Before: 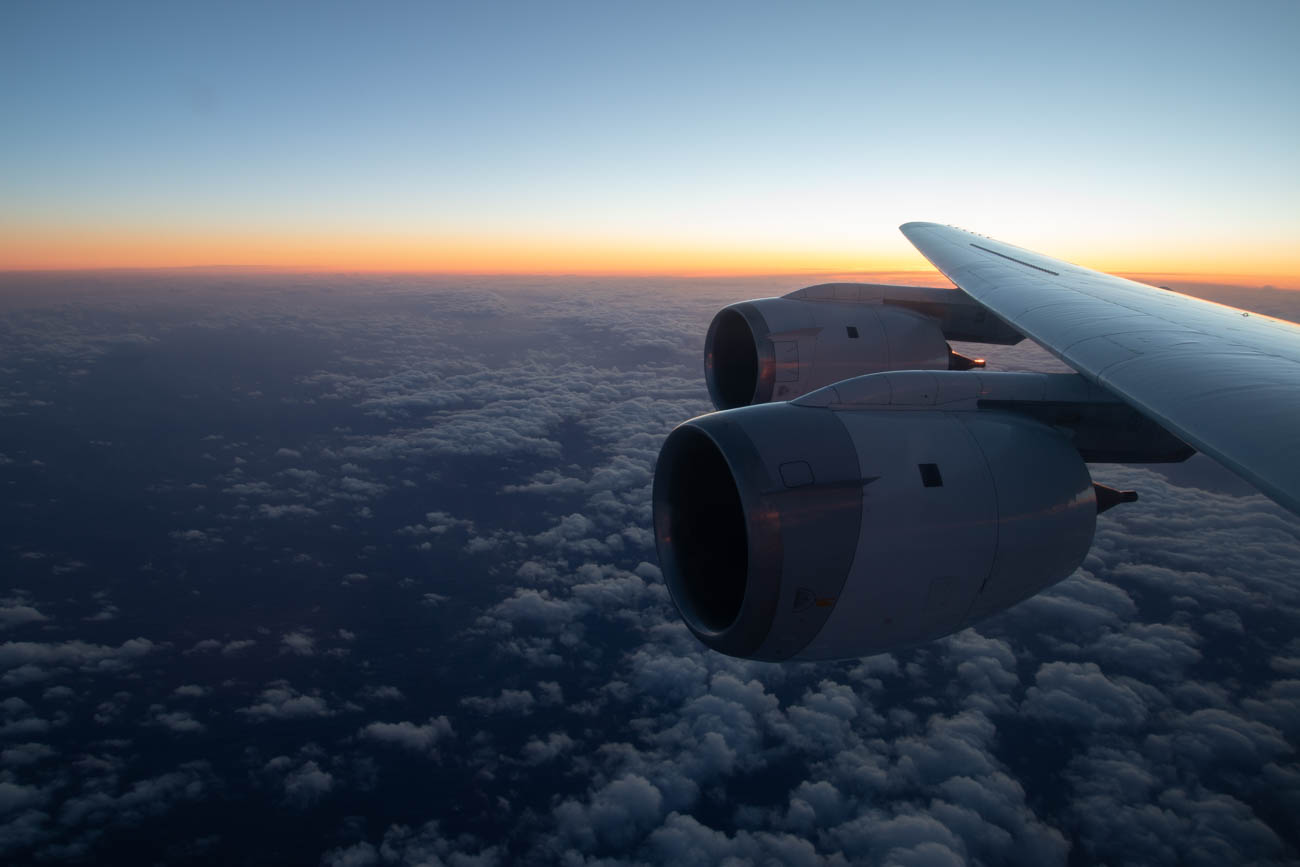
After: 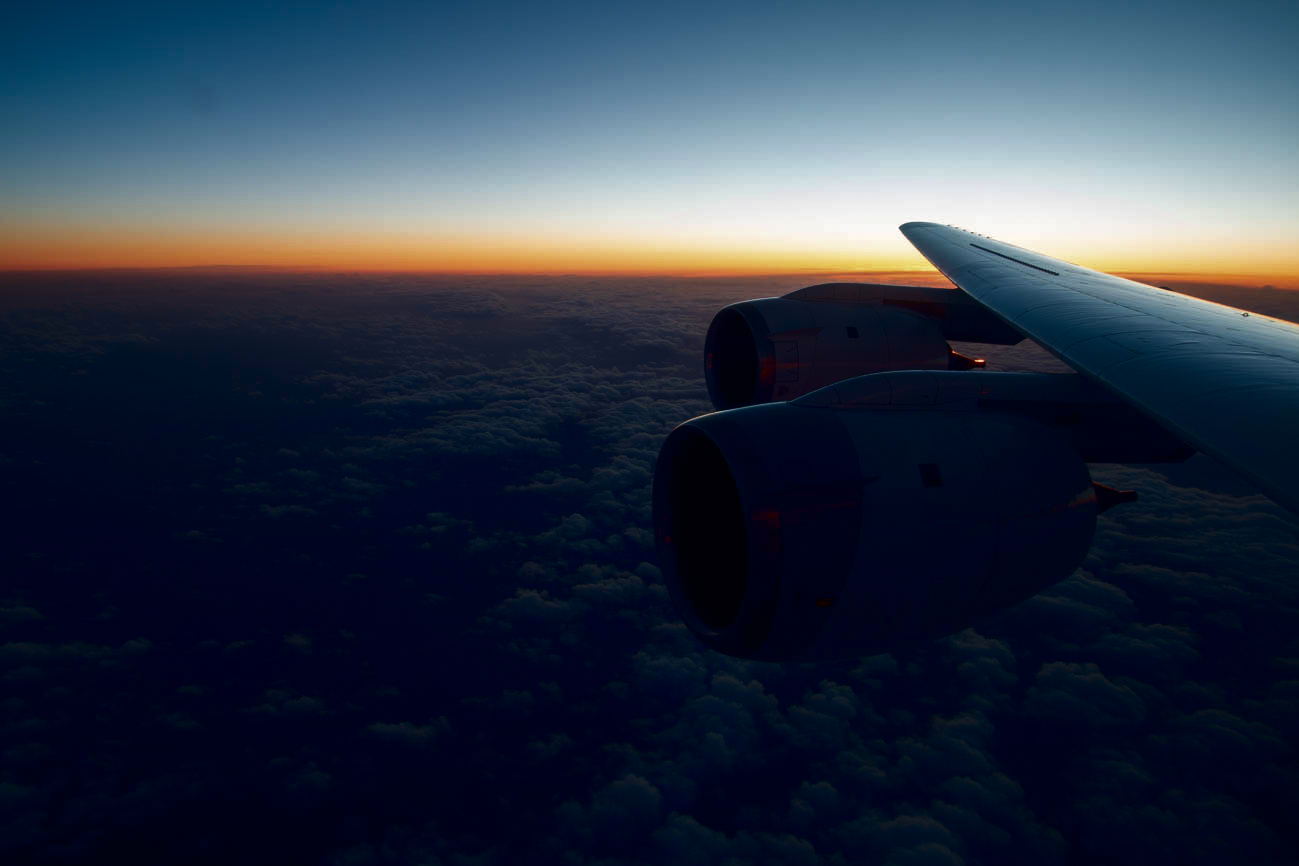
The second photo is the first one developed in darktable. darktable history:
grain: coarseness 0.81 ISO, strength 1.34%, mid-tones bias 0%
contrast brightness saturation: contrast 0.09, brightness -0.59, saturation 0.17
